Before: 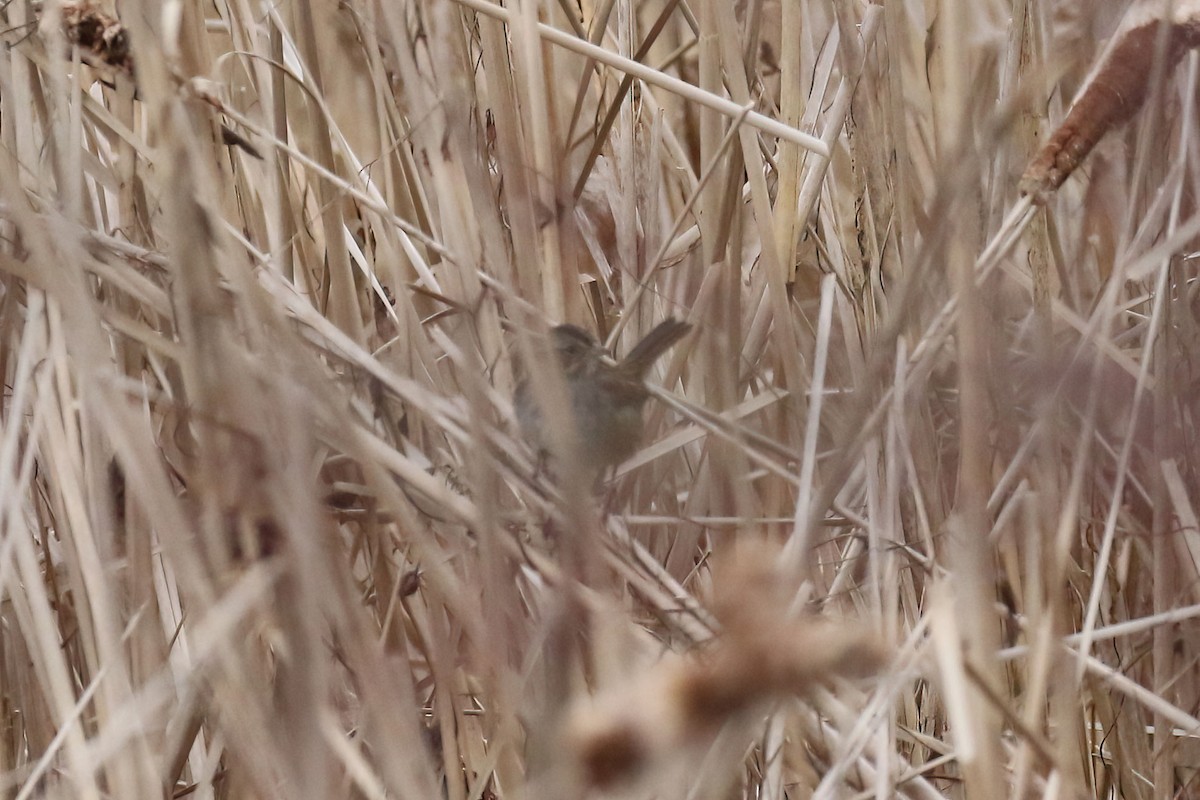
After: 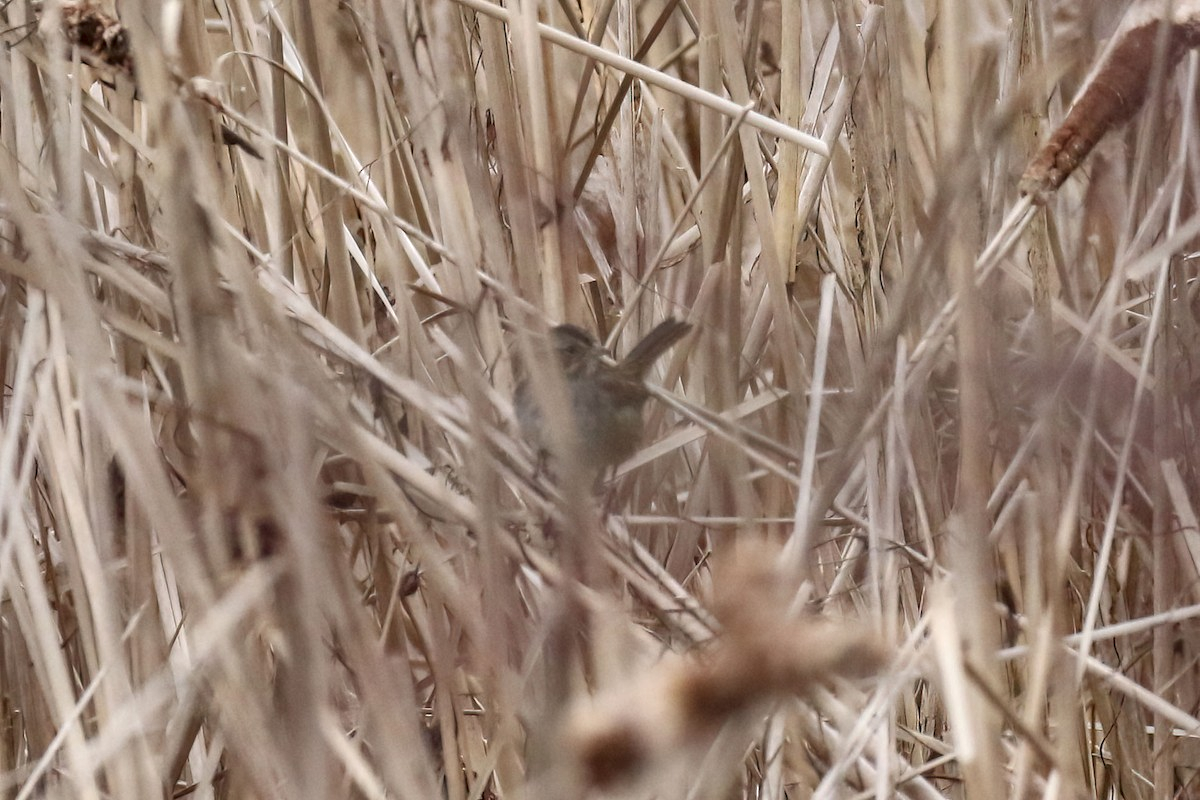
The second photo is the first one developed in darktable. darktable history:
local contrast: on, module defaults
shadows and highlights: radius 171.16, shadows 27, white point adjustment 3.13, highlights -67.95, soften with gaussian
